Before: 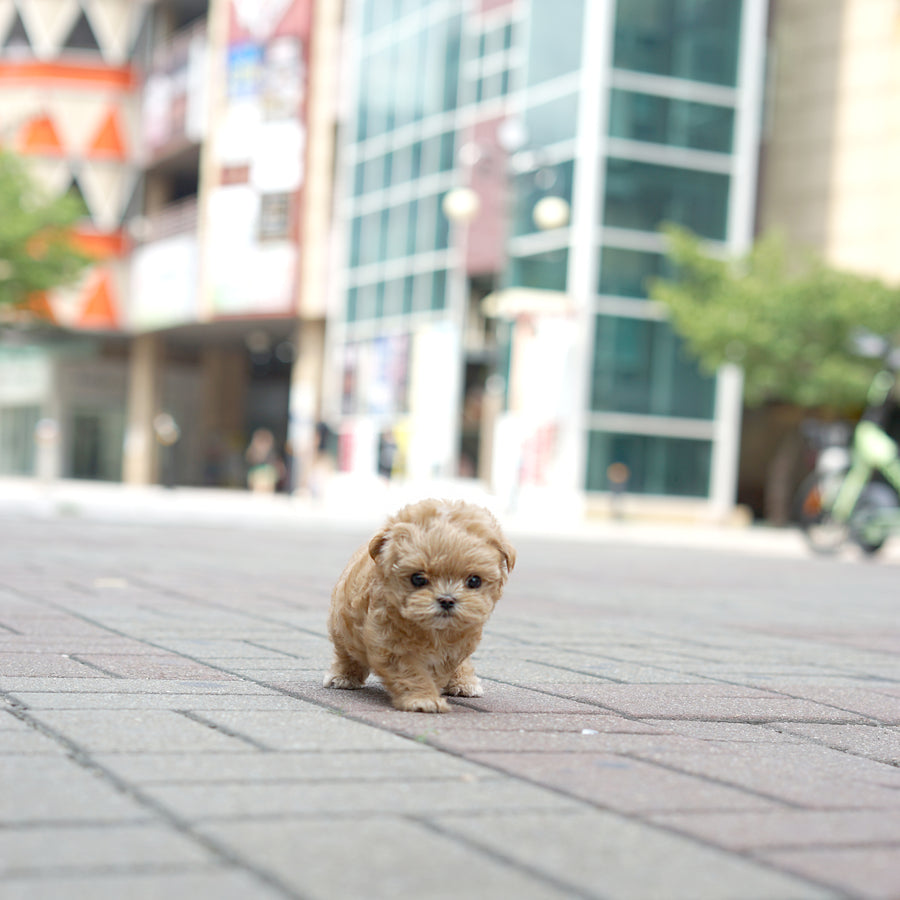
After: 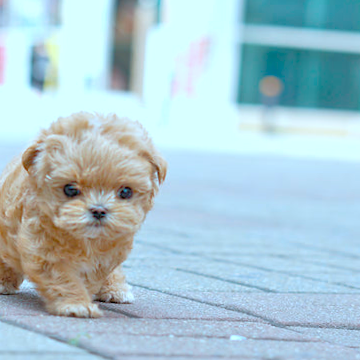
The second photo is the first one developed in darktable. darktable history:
color correction: highlights a* -9.73, highlights b* -21.22
tone equalizer: -7 EV 0.15 EV, -6 EV 0.6 EV, -5 EV 1.15 EV, -4 EV 1.33 EV, -3 EV 1.15 EV, -2 EV 0.6 EV, -1 EV 0.15 EV, mask exposure compensation -0.5 EV
crop: left 37.221%, top 45.169%, right 20.63%, bottom 13.777%
color balance rgb: perceptual saturation grading › global saturation 20%, global vibrance 20%
rotate and perspective: rotation 0.074°, lens shift (vertical) 0.096, lens shift (horizontal) -0.041, crop left 0.043, crop right 0.952, crop top 0.024, crop bottom 0.979
